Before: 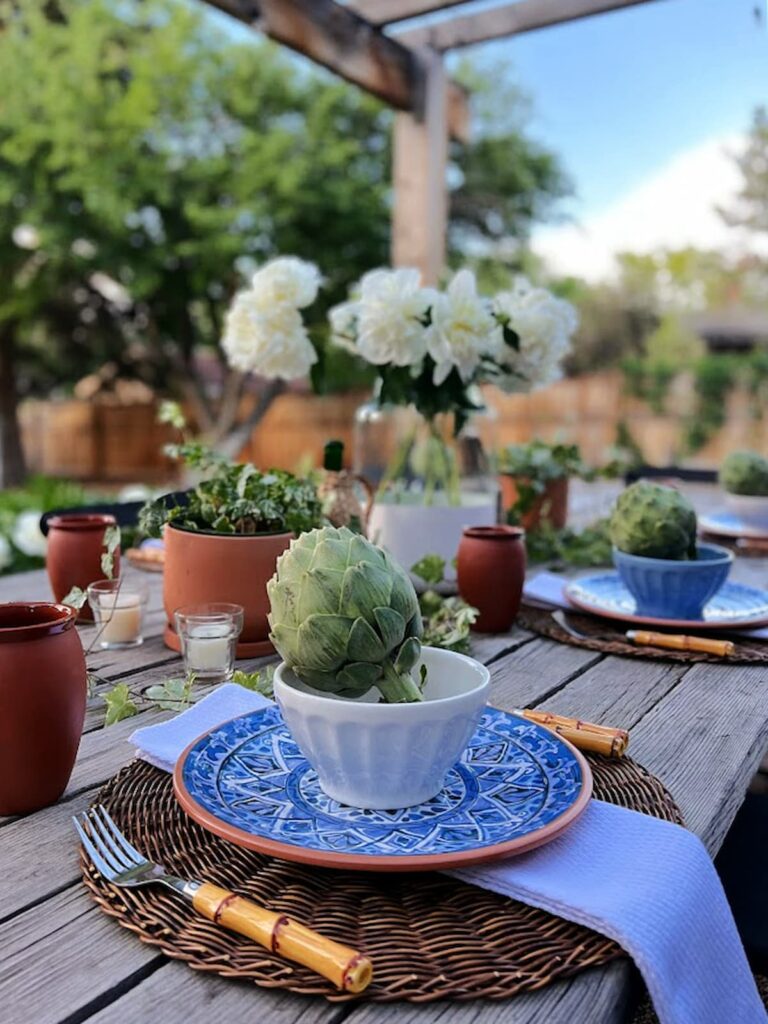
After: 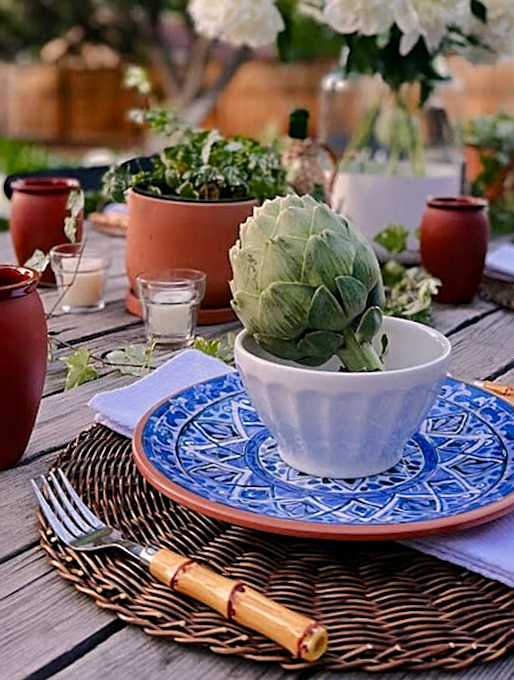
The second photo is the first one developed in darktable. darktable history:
sharpen: on, module defaults
color balance rgb: perceptual saturation grading › global saturation 20%, perceptual saturation grading › highlights -49.811%, perceptual saturation grading › shadows 23.952%
color correction: highlights a* 7.69, highlights b* 4.4
crop and rotate: angle -1.07°, left 3.605%, top 31.889%, right 27.786%
